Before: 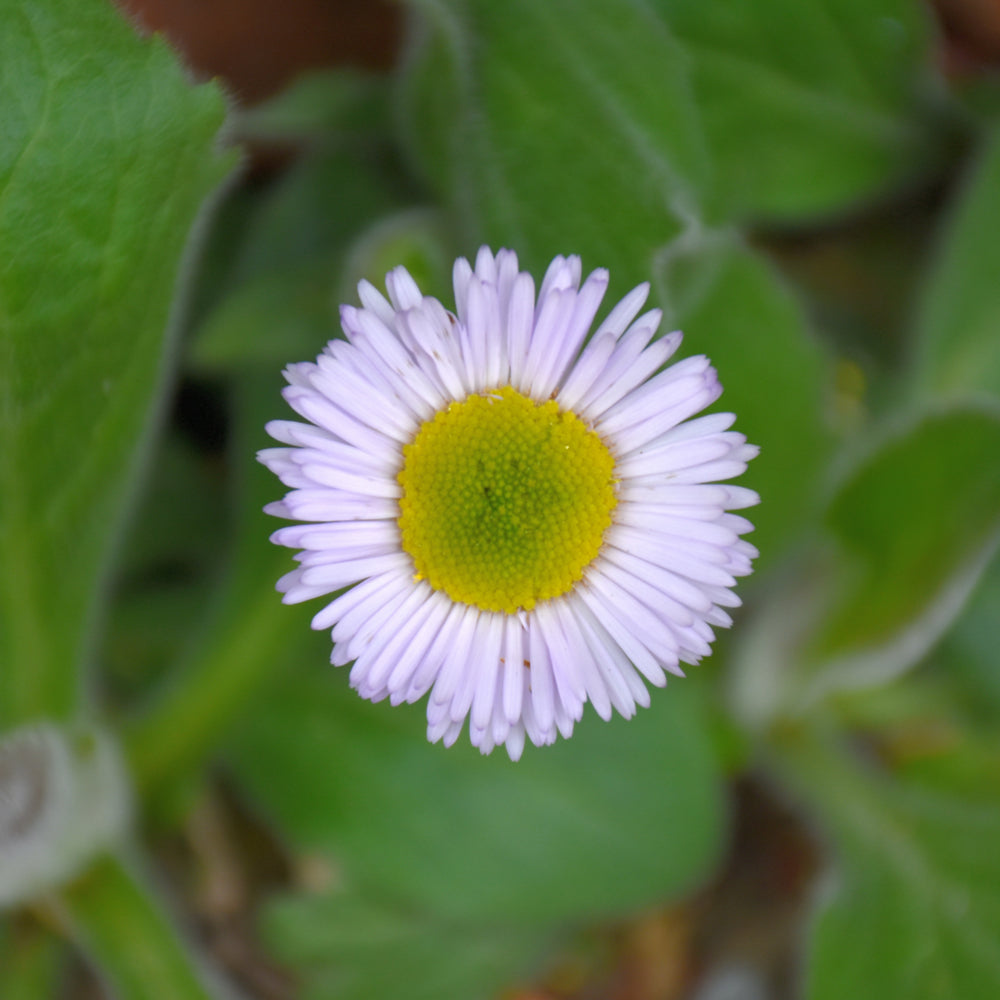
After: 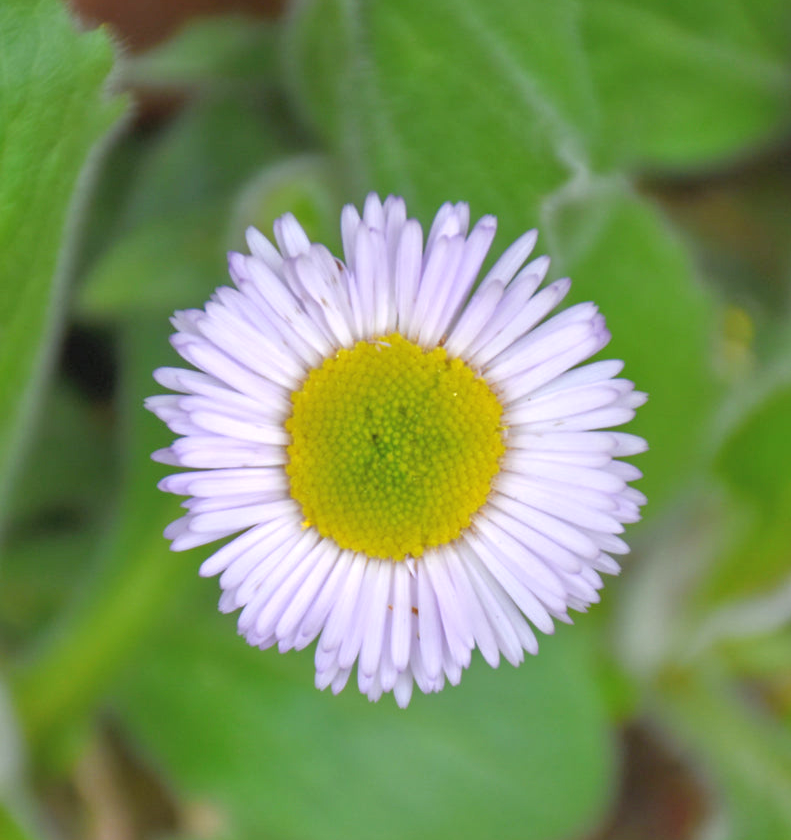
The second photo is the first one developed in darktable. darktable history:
crop: left 11.278%, top 5.375%, right 9.602%, bottom 10.579%
levels: levels [0, 0.492, 0.984]
exposure: black level correction -0.002, exposure 1.113 EV, compensate highlight preservation false
tone equalizer: -8 EV -0.007 EV, -7 EV 0.018 EV, -6 EV -0.006 EV, -5 EV 0.009 EV, -4 EV -0.028 EV, -3 EV -0.24 EV, -2 EV -0.666 EV, -1 EV -0.965 EV, +0 EV -0.997 EV, smoothing diameter 2.02%, edges refinement/feathering 22.88, mask exposure compensation -1.57 EV, filter diffusion 5
